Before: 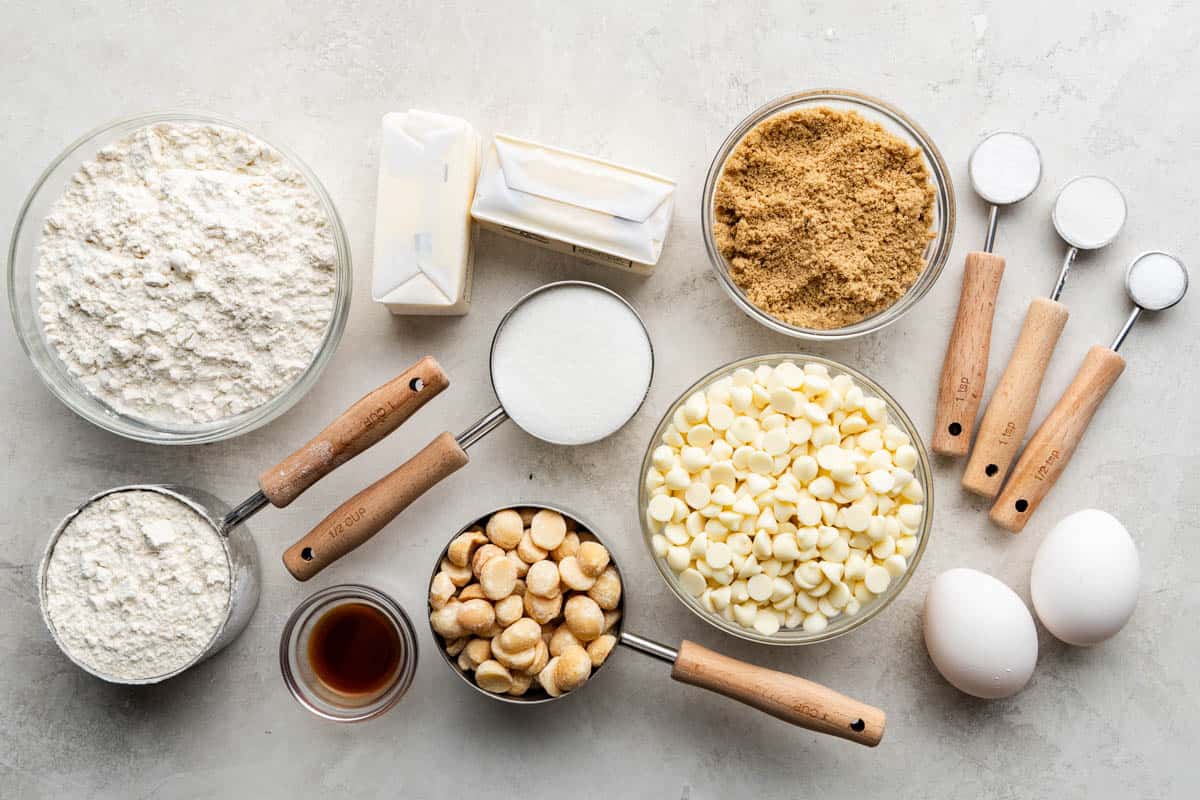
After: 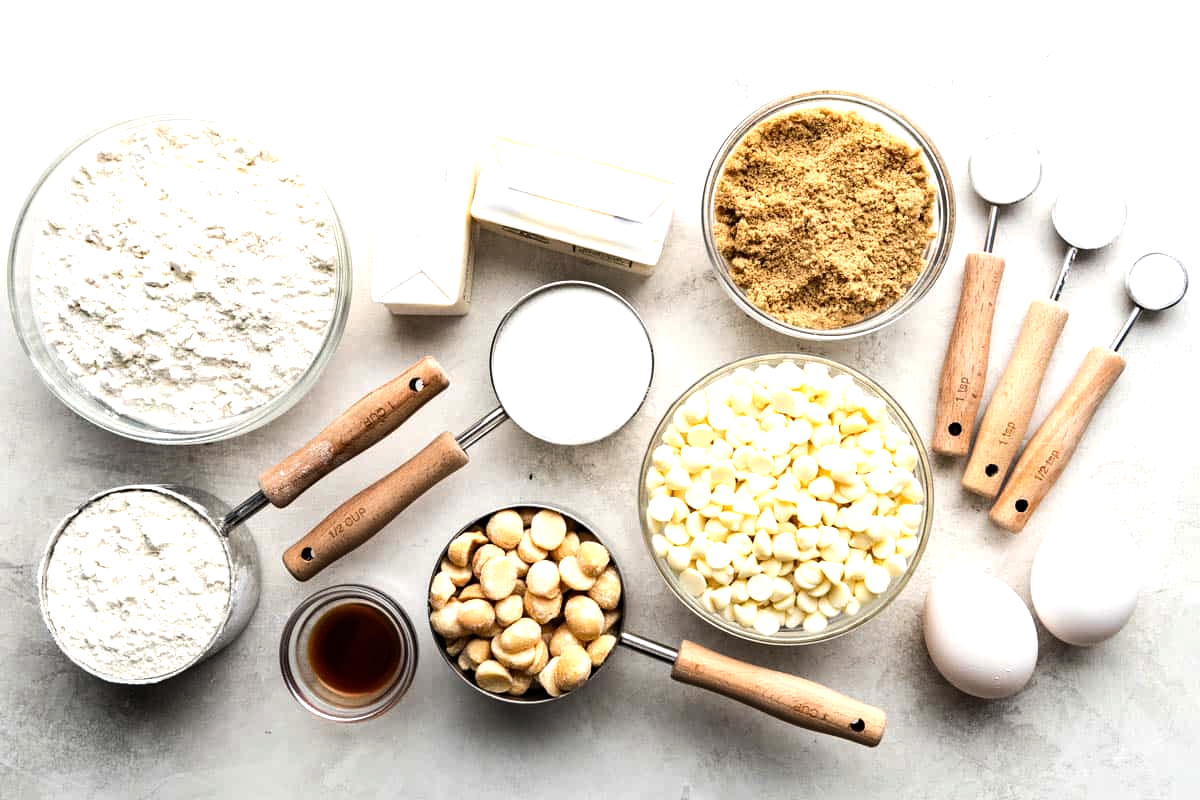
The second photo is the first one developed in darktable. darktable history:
tone equalizer: -8 EV -0.737 EV, -7 EV -0.698 EV, -6 EV -0.602 EV, -5 EV -0.369 EV, -3 EV 0.388 EV, -2 EV 0.6 EV, -1 EV 0.69 EV, +0 EV 0.751 EV, edges refinement/feathering 500, mask exposure compensation -1.57 EV, preserve details no
